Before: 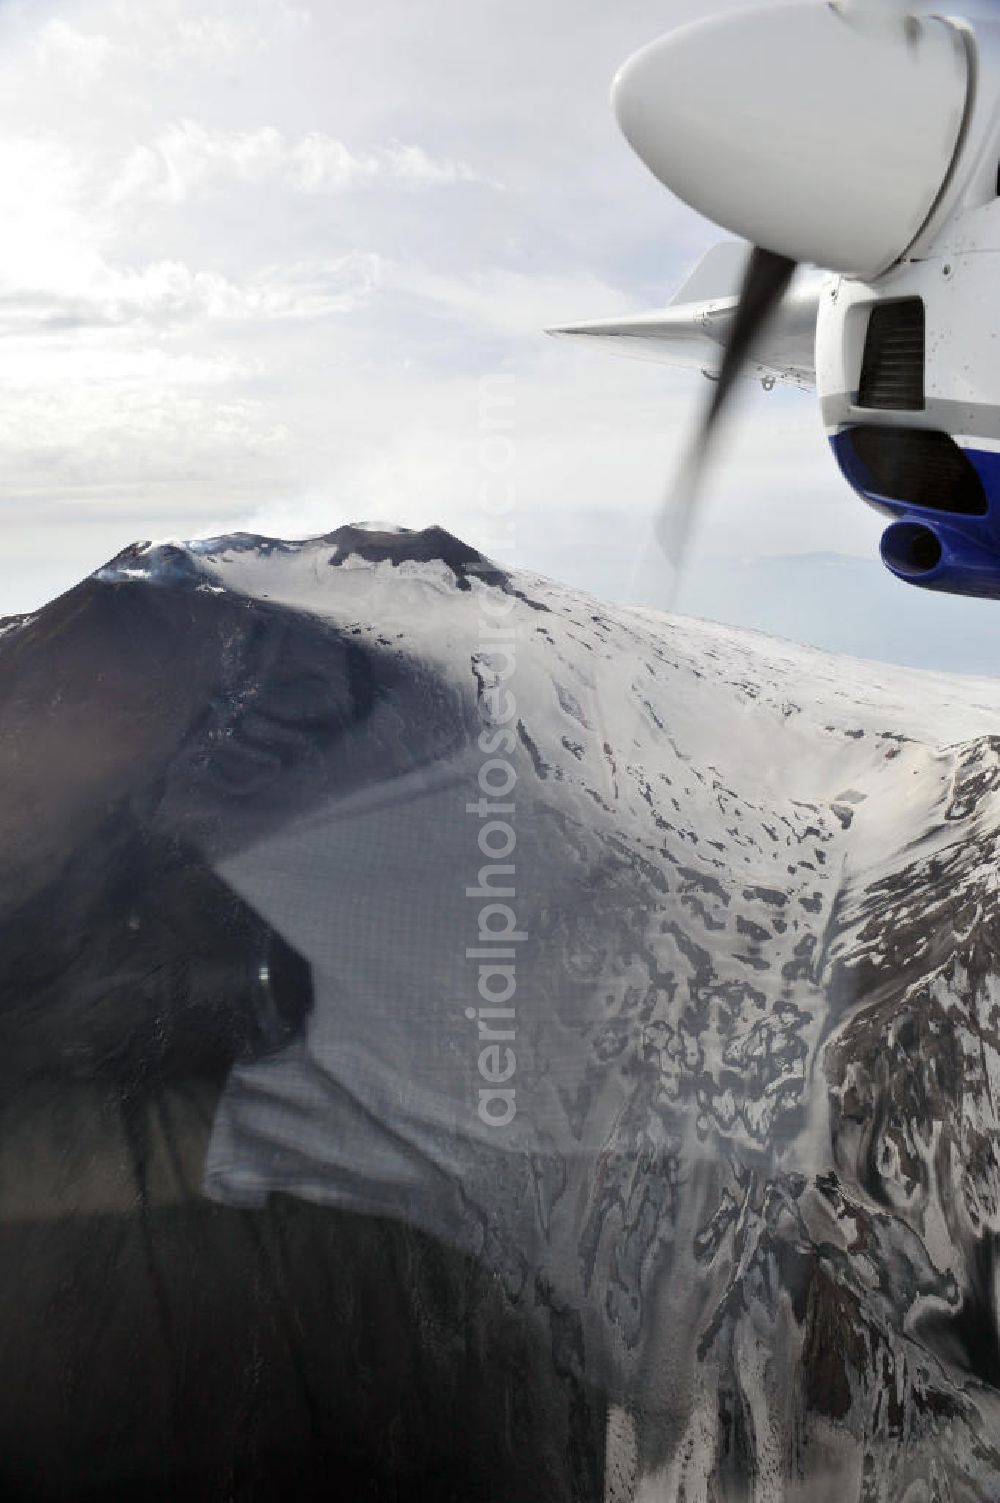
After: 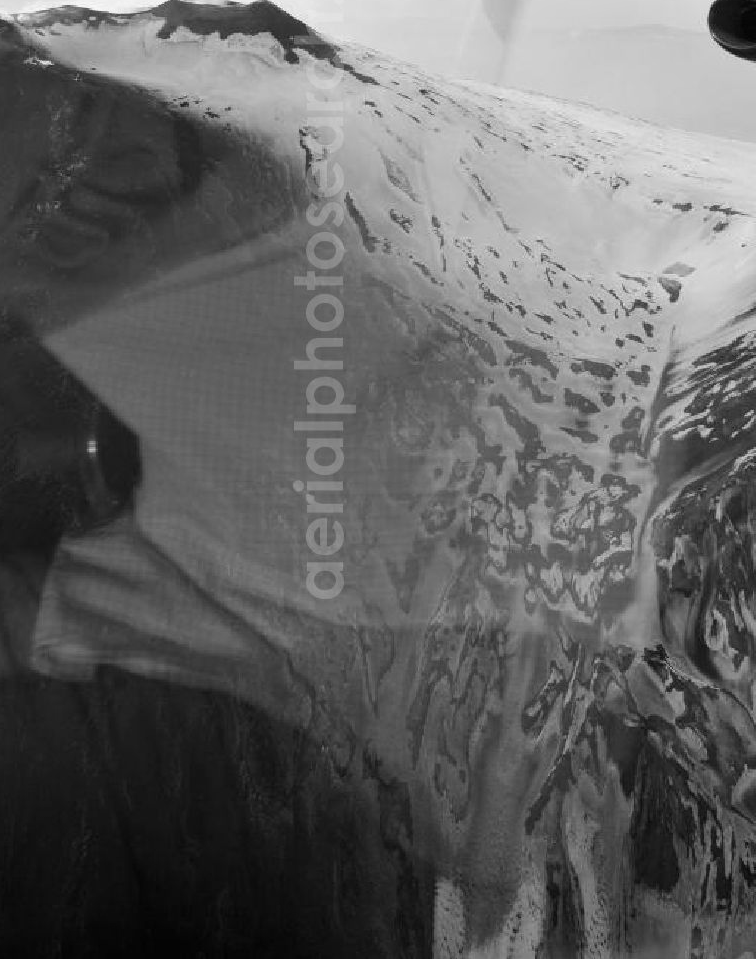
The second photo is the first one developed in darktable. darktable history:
crop and rotate: left 17.299%, top 35.115%, right 7.015%, bottom 1.024%
monochrome: a -35.87, b 49.73, size 1.7
